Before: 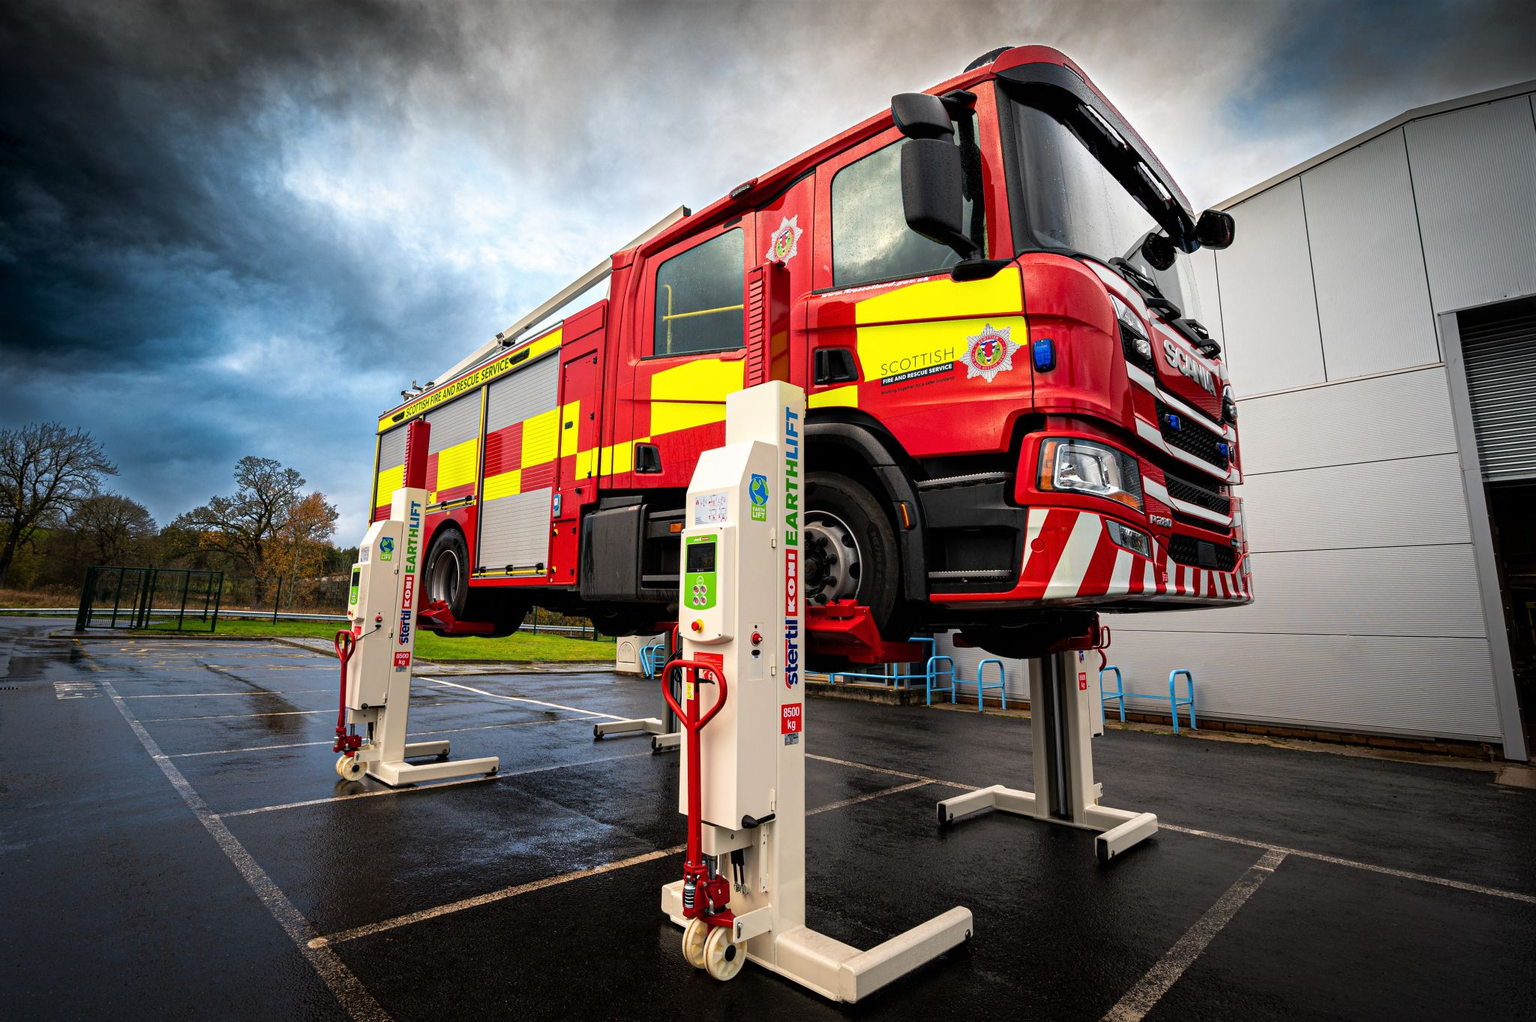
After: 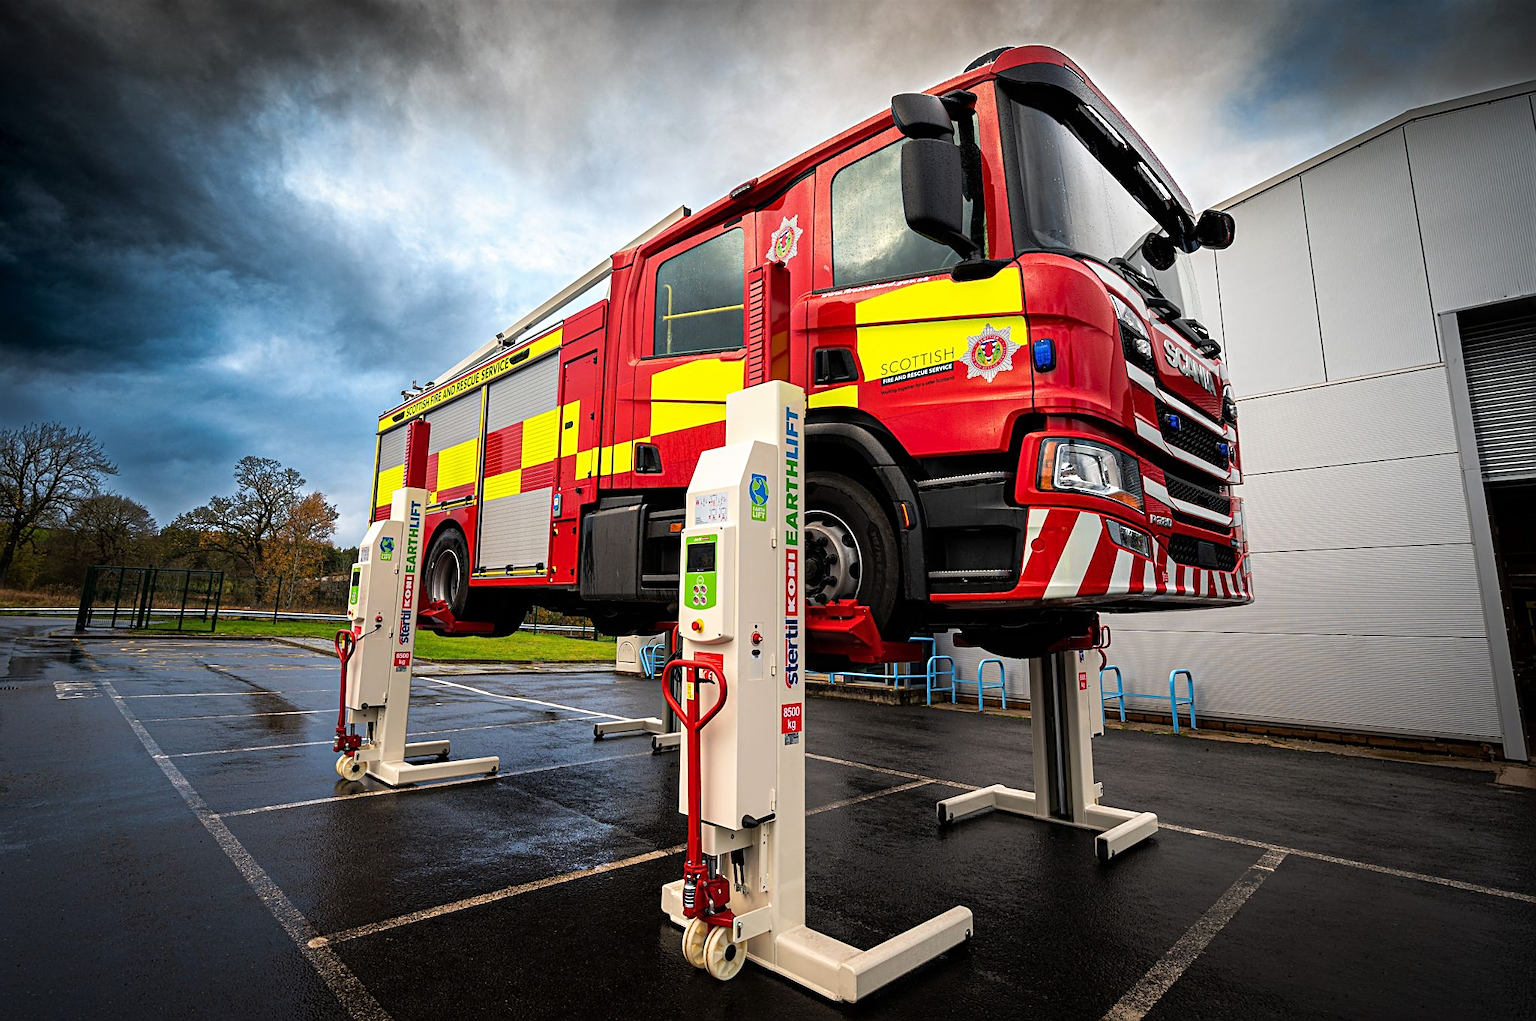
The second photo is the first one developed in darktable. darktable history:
tone curve: curves: ch0 [(0, 0) (0.003, 0.003) (0.011, 0.011) (0.025, 0.025) (0.044, 0.044) (0.069, 0.069) (0.1, 0.099) (0.136, 0.135) (0.177, 0.176) (0.224, 0.223) (0.277, 0.275) (0.335, 0.333) (0.399, 0.396) (0.468, 0.465) (0.543, 0.545) (0.623, 0.625) (0.709, 0.71) (0.801, 0.801) (0.898, 0.898) (1, 1)], preserve colors none
sharpen: on, module defaults
